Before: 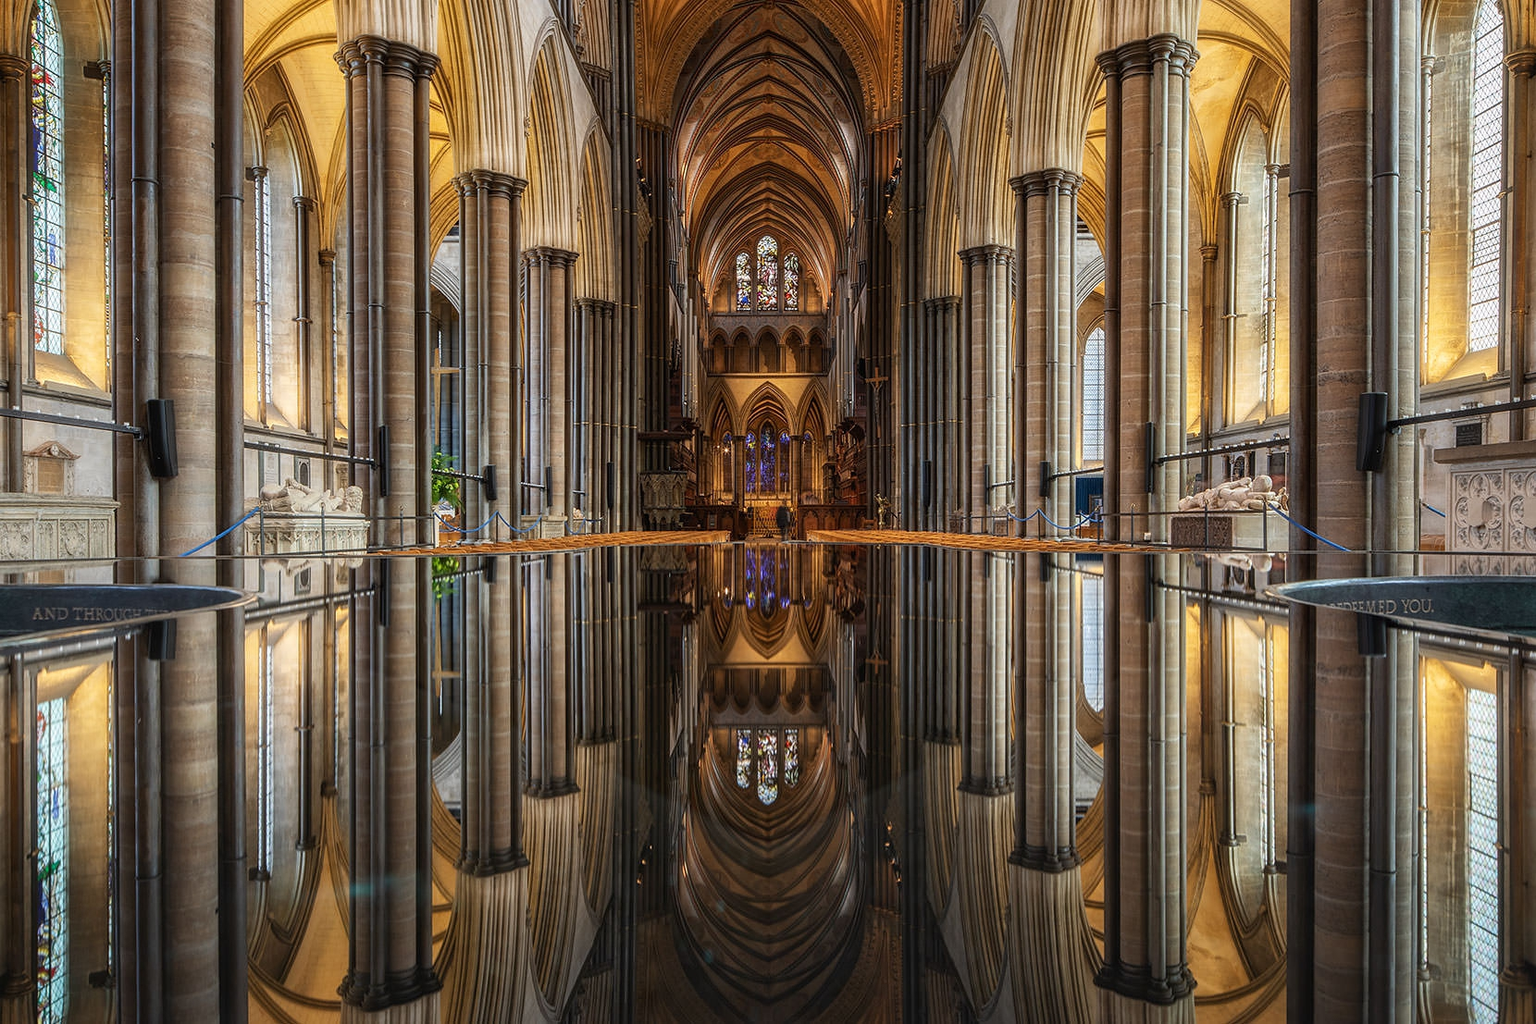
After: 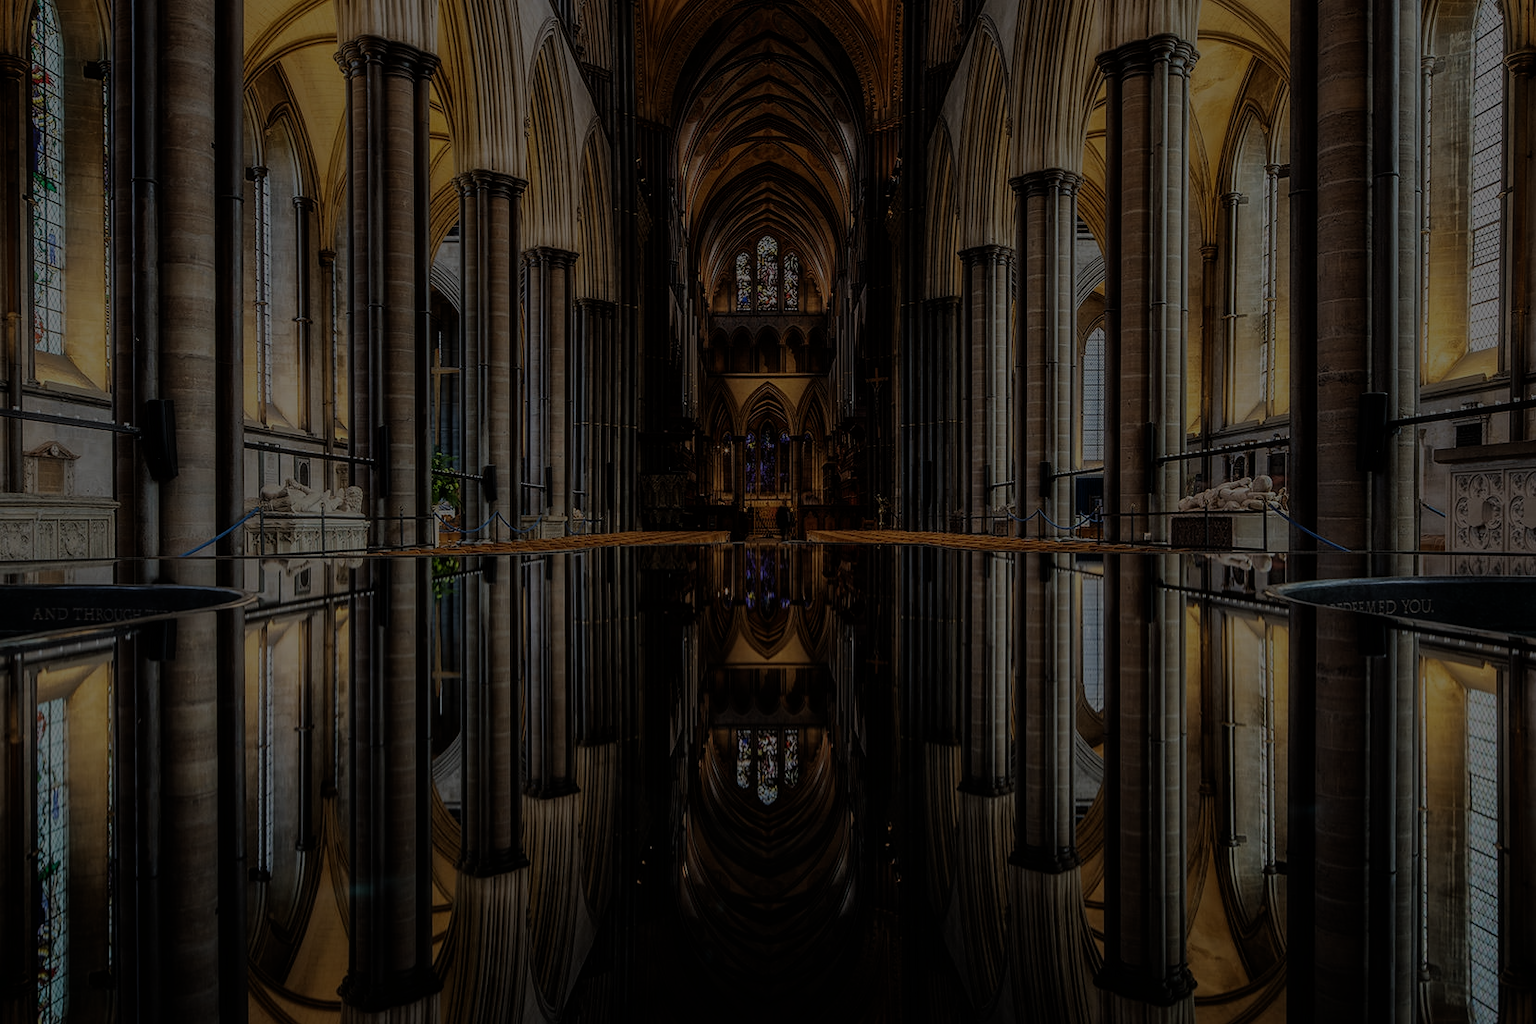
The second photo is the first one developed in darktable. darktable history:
filmic rgb: black relative exposure -7.65 EV, white relative exposure 4.56 EV, hardness 3.61, color science v6 (2022)
exposure: exposure -2.446 EV, compensate highlight preservation false
